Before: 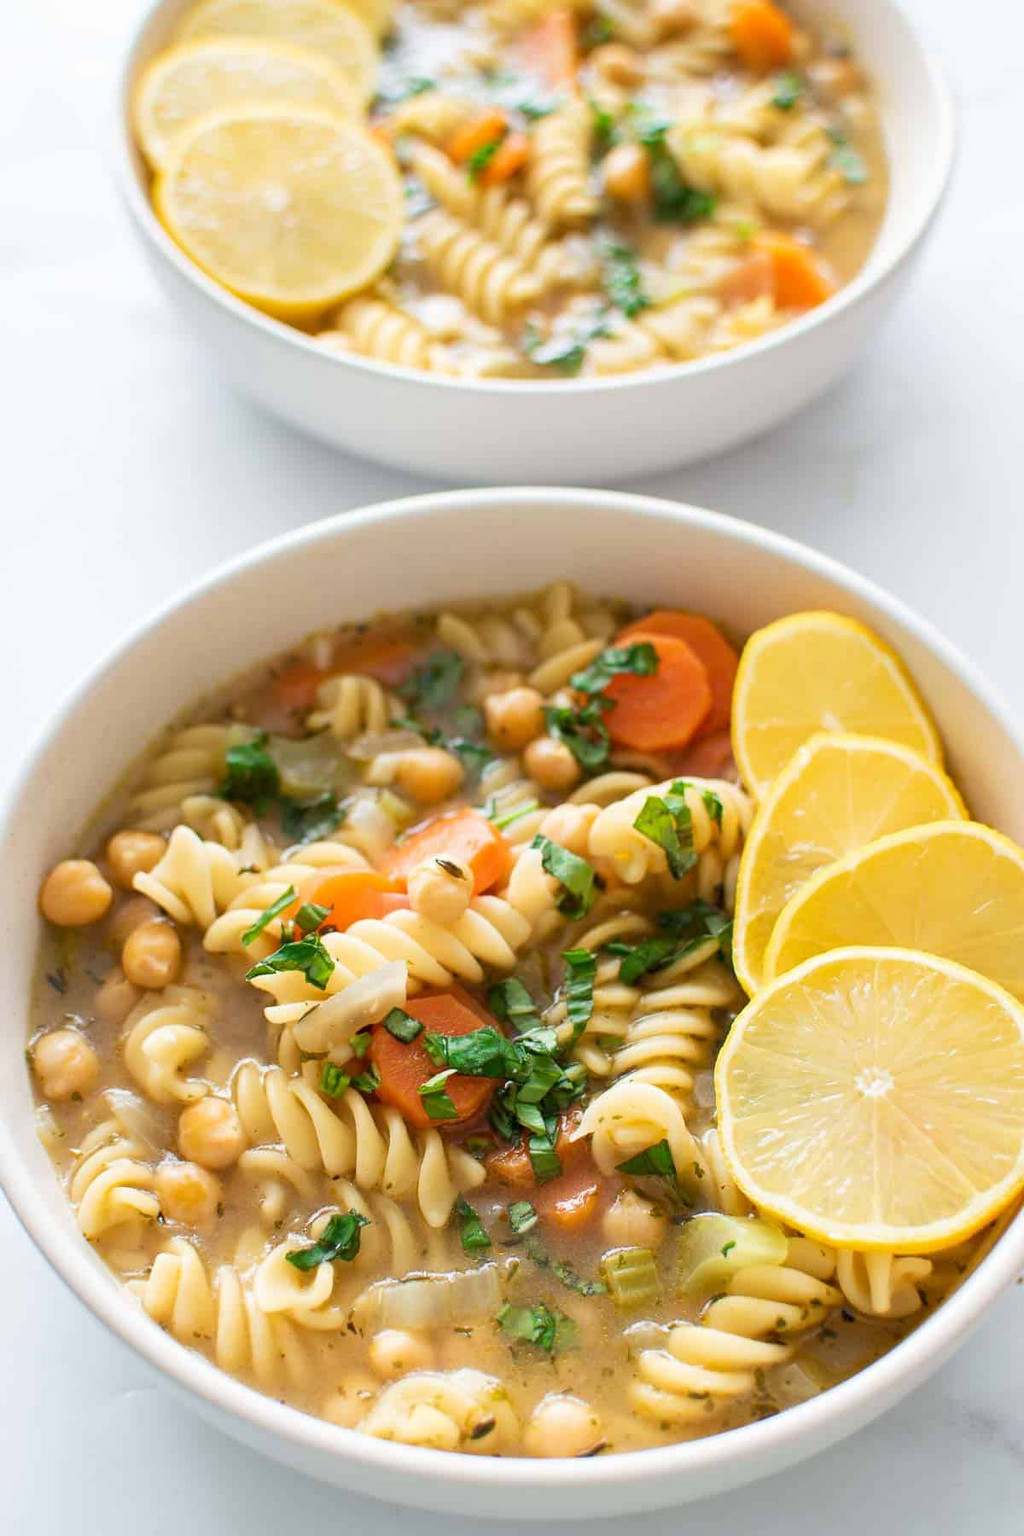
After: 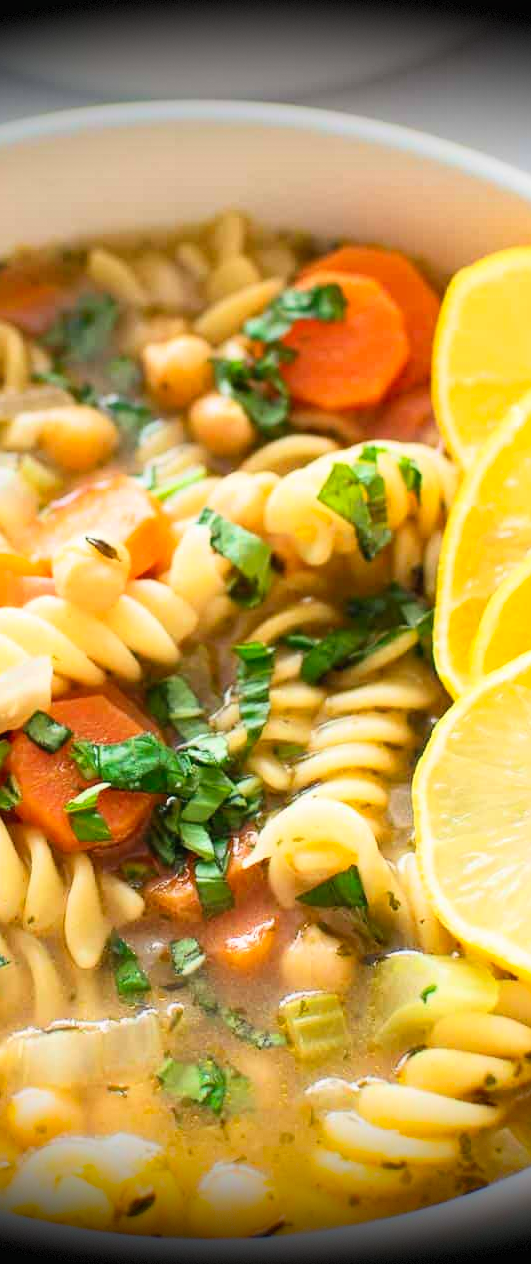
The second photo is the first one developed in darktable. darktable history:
crop: left 35.432%, top 26.125%, right 19.851%, bottom 3.354%
vignetting: fall-off start 100.85%, brightness -0.998, saturation 0.5, width/height ratio 1.326, dithering 8-bit output
contrast brightness saturation: contrast 0.195, brightness 0.162, saturation 0.23
